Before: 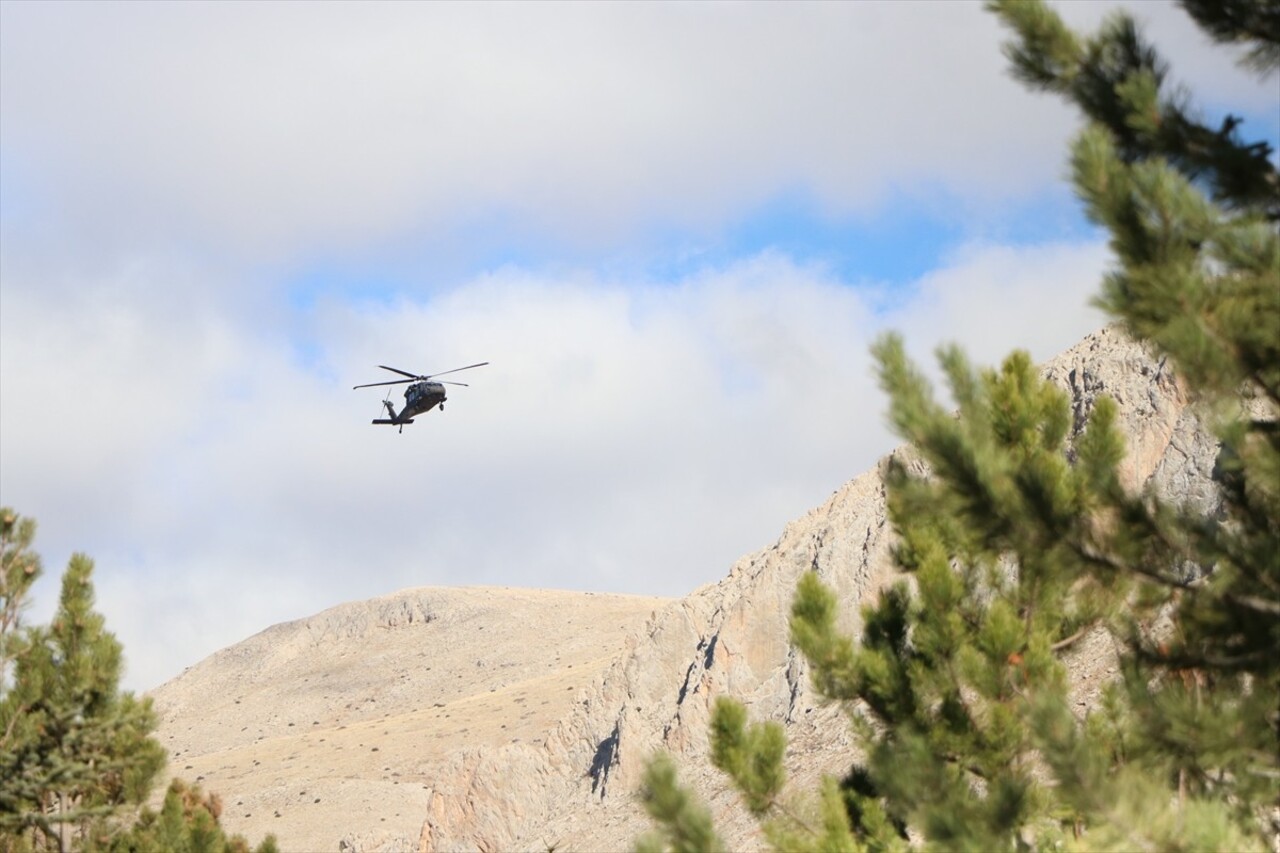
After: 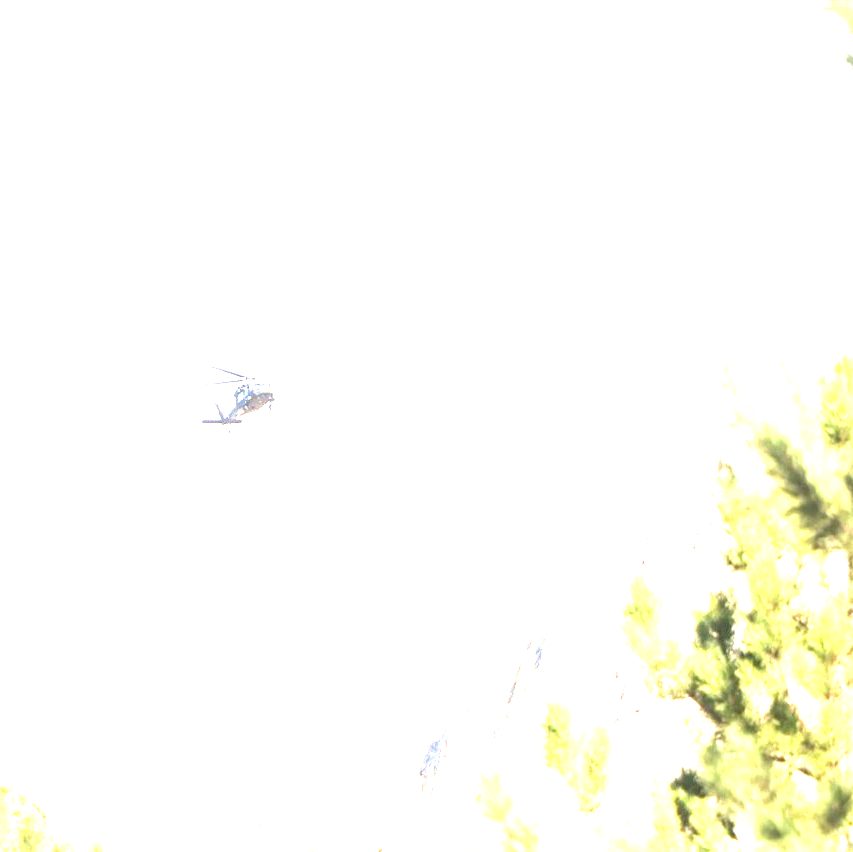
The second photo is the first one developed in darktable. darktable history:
crop and rotate: left 13.409%, right 19.924%
local contrast: detail 130%
exposure: exposure 3 EV, compensate highlight preservation false
